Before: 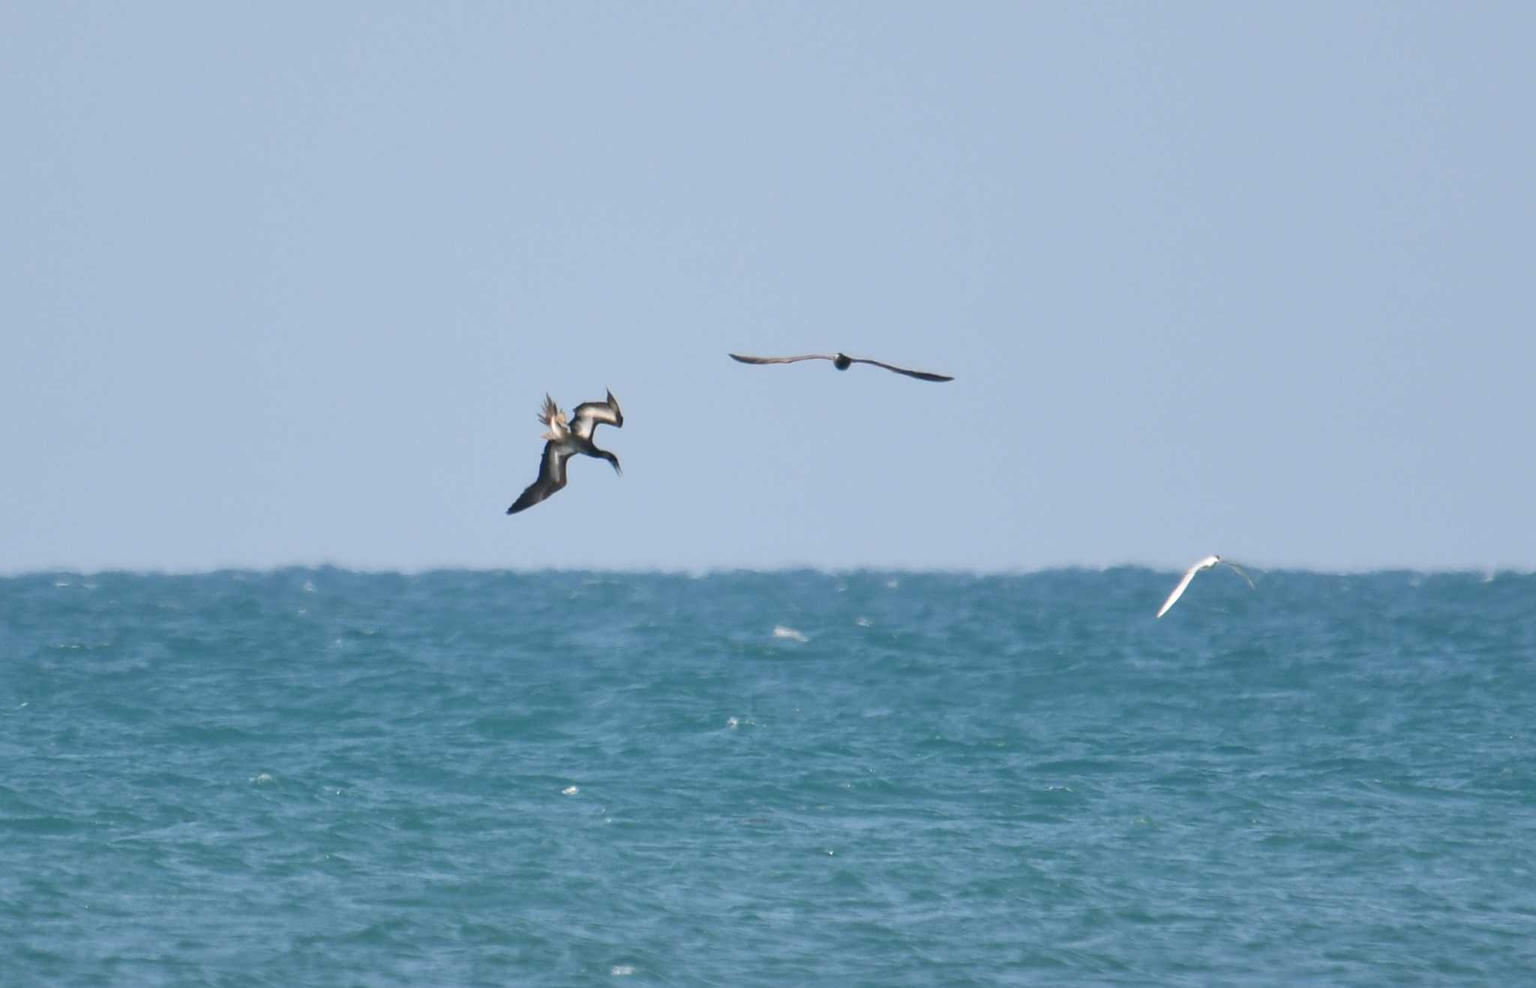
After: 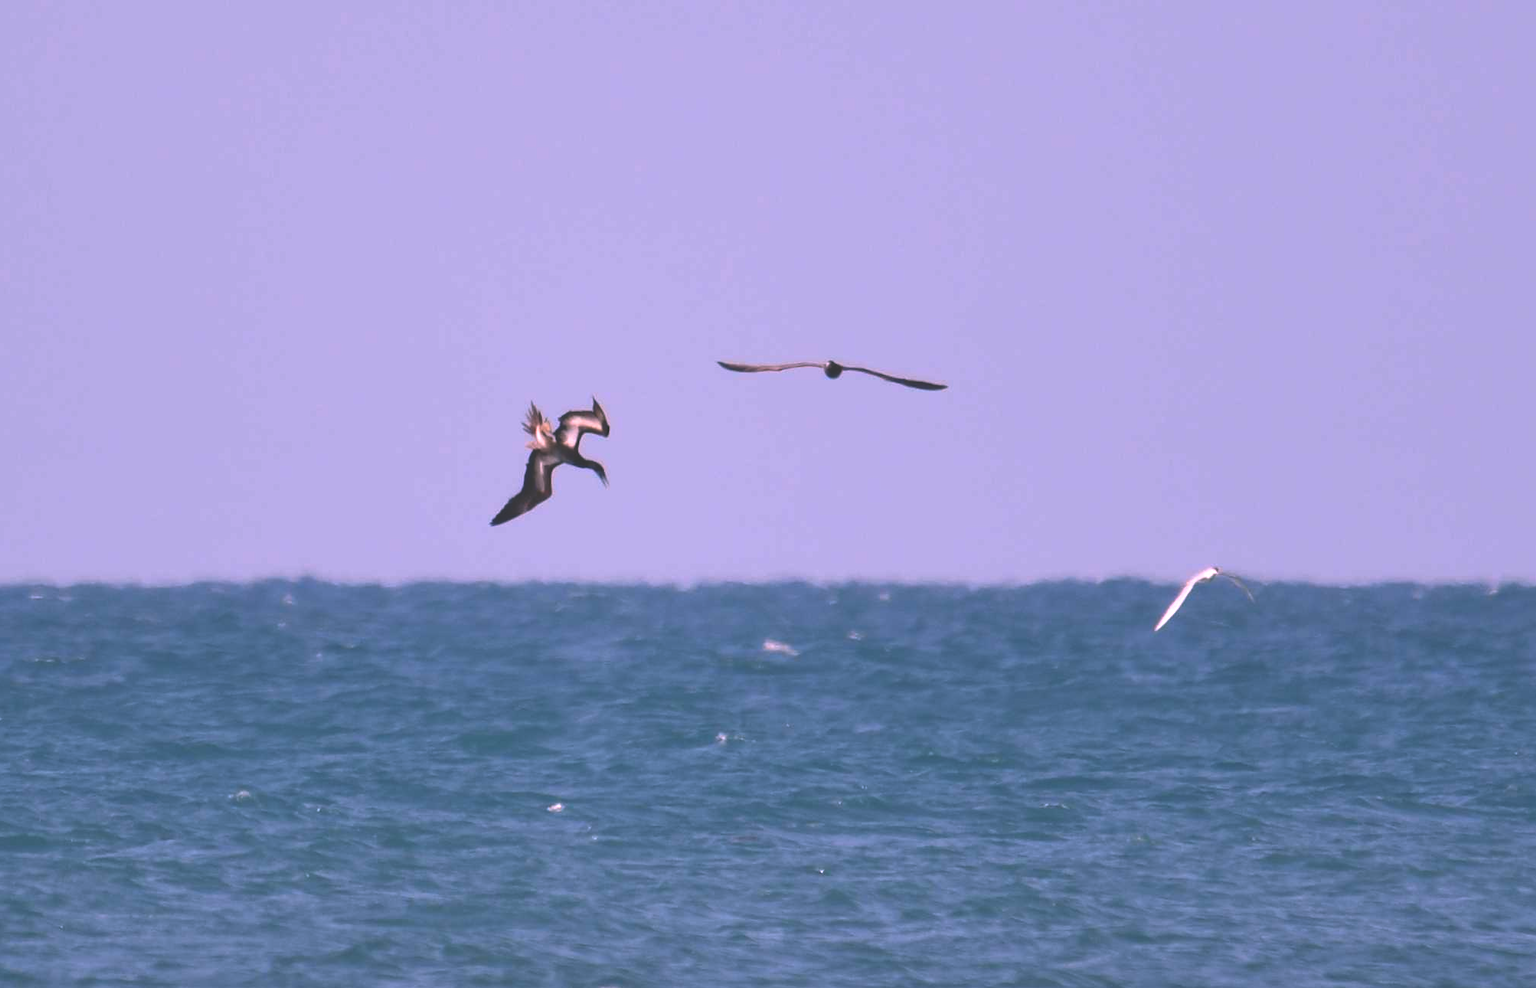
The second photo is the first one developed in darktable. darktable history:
rgb curve: curves: ch0 [(0, 0.186) (0.314, 0.284) (0.775, 0.708) (1, 1)], compensate middle gray true, preserve colors none
crop: left 1.743%, right 0.268%, bottom 2.011%
white balance: red 1.188, blue 1.11
